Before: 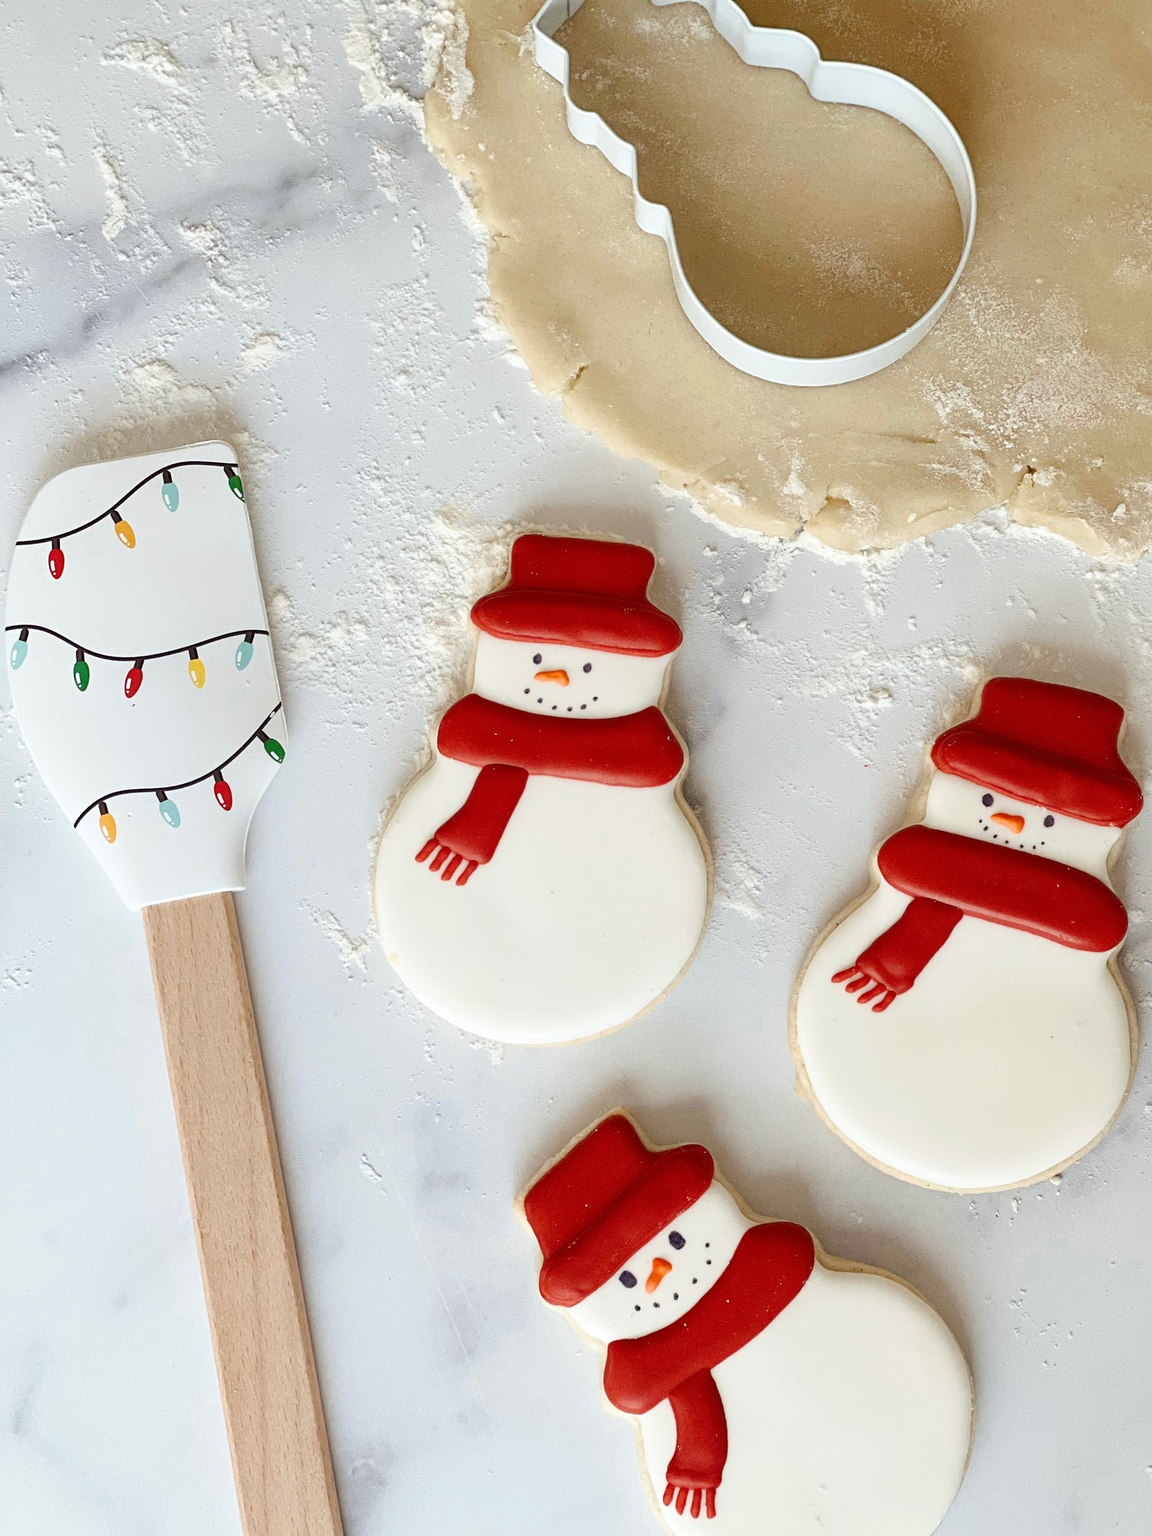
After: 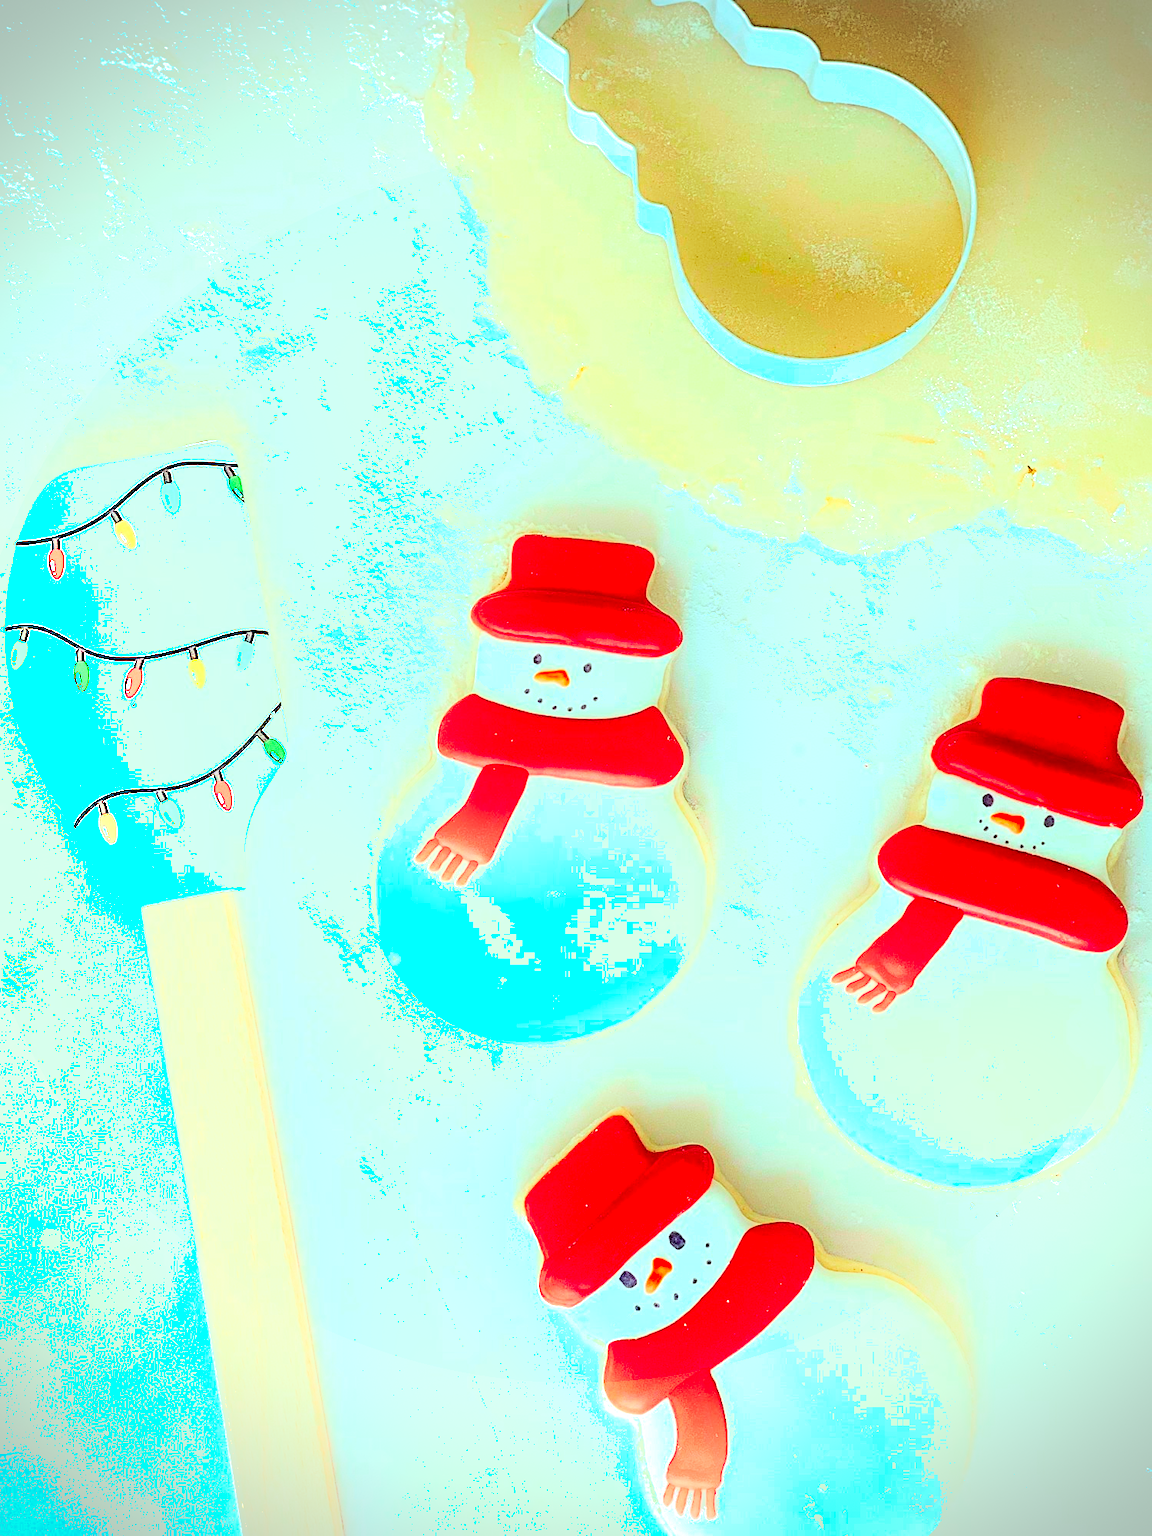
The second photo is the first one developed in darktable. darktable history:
vignetting: dithering 8-bit output, unbound false
color calibration: output R [0.972, 0.068, -0.094, 0], output G [-0.178, 1.216, -0.086, 0], output B [0.095, -0.136, 0.98, 0], illuminant custom, x 0.371, y 0.381, temperature 4283.16 K
contrast brightness saturation: brightness 0.09, saturation 0.19
shadows and highlights: shadows -54.3, highlights 86.09, soften with gaussian
color correction: highlights a* -10.77, highlights b* 9.8, saturation 1.72
tone equalizer: -8 EV -0.417 EV, -7 EV -0.389 EV, -6 EV -0.333 EV, -5 EV -0.222 EV, -3 EV 0.222 EV, -2 EV 0.333 EV, -1 EV 0.389 EV, +0 EV 0.417 EV, edges refinement/feathering 500, mask exposure compensation -1.57 EV, preserve details no
sharpen: on, module defaults
